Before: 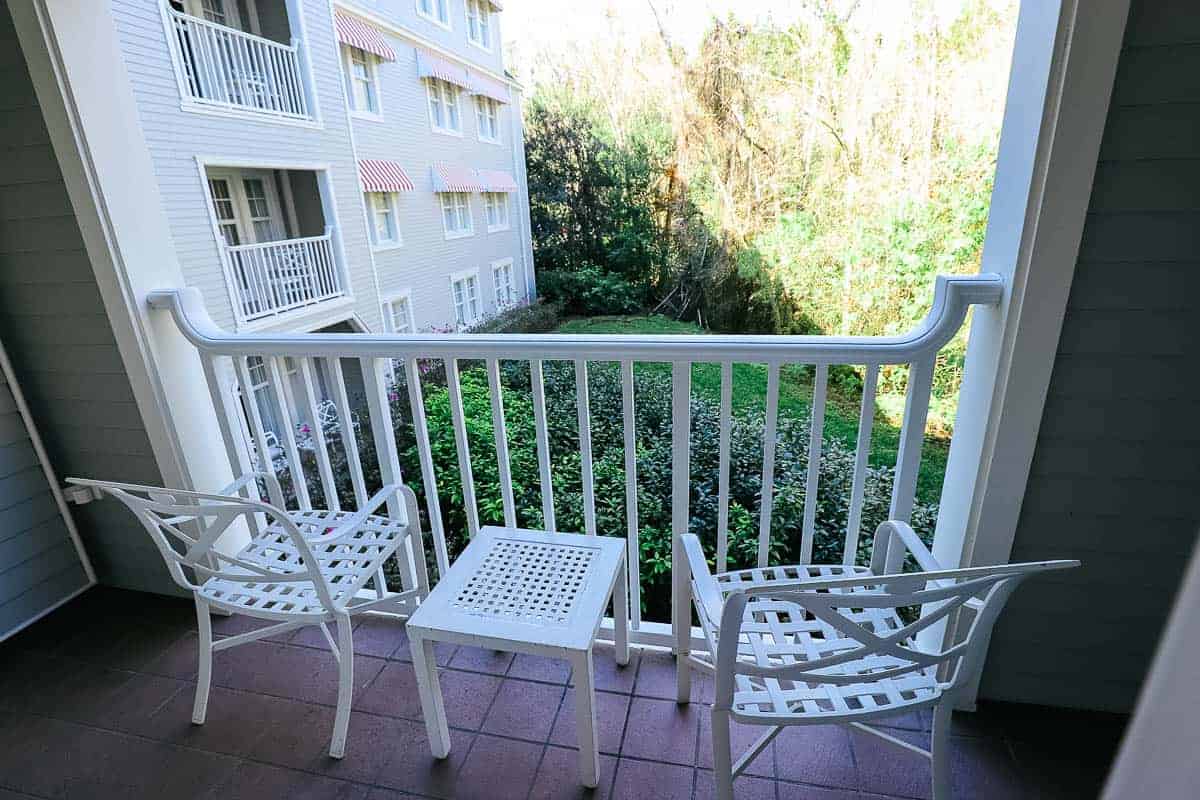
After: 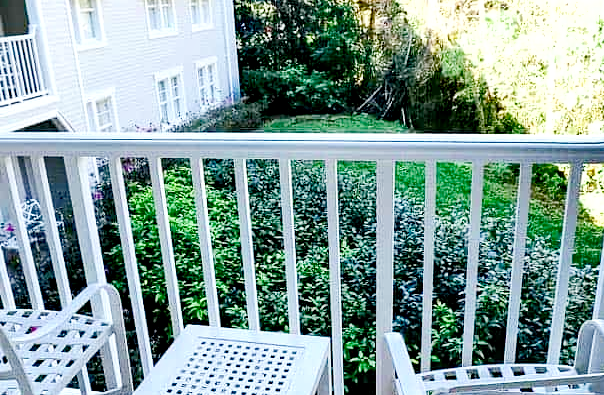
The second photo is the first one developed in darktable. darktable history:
shadows and highlights: shadows 30.59, highlights -62.48, soften with gaussian
crop: left 24.721%, top 25.169%, right 24.93%, bottom 25.384%
base curve: curves: ch0 [(0, 0) (0.032, 0.025) (0.121, 0.166) (0.206, 0.329) (0.605, 0.79) (1, 1)], fusion 1, preserve colors none
